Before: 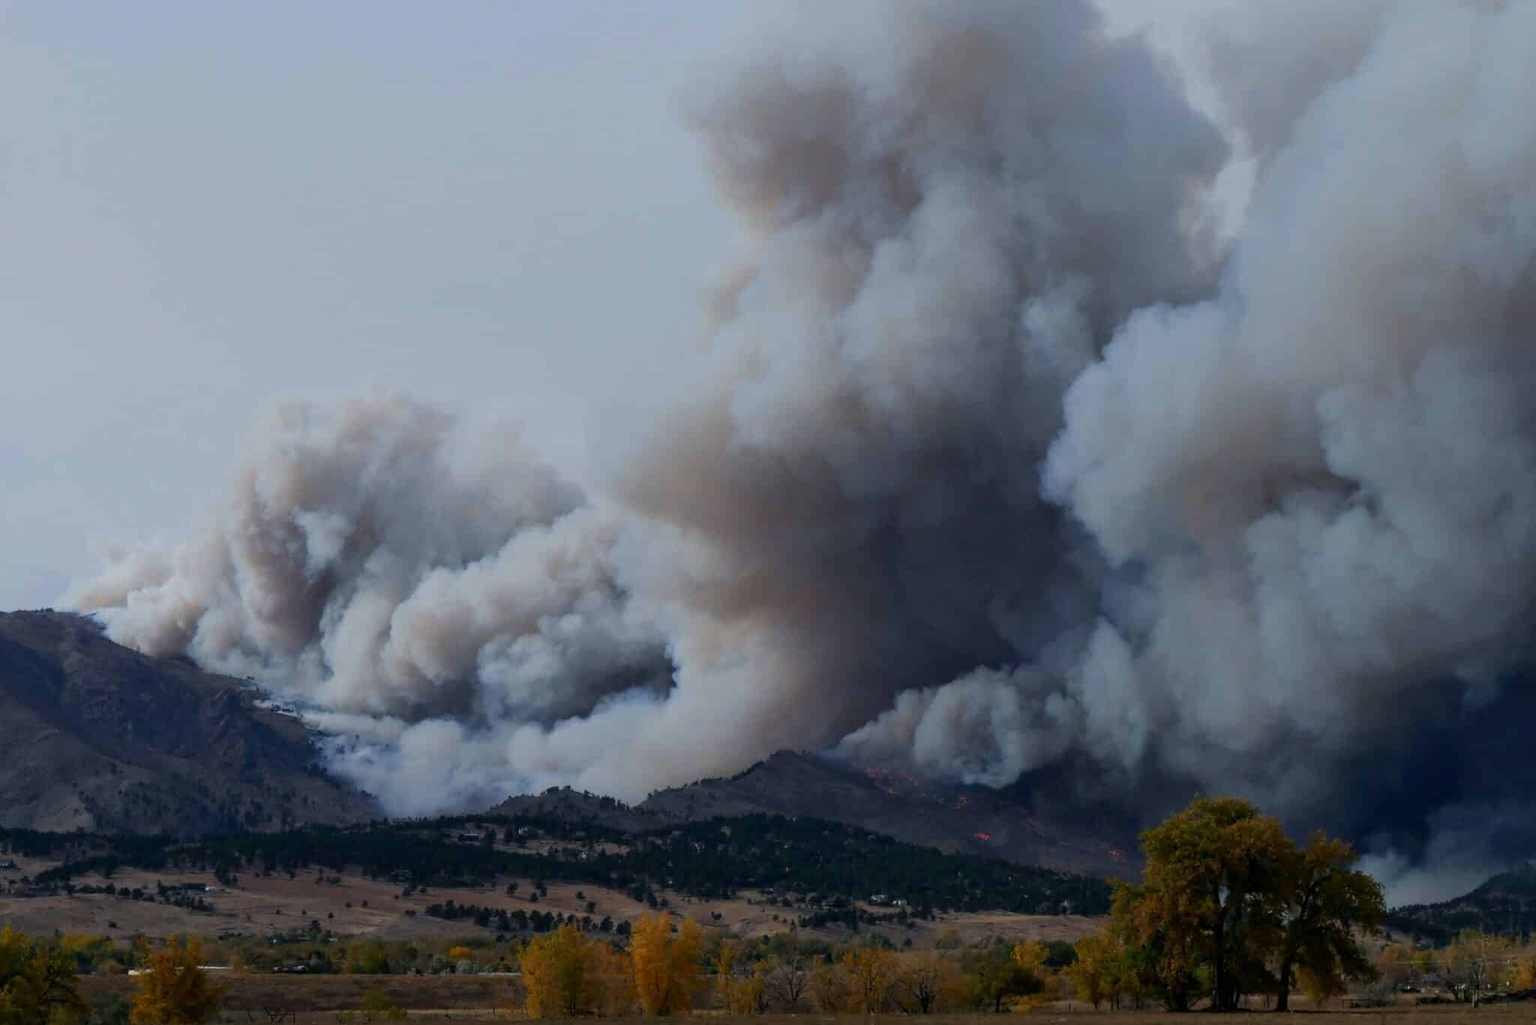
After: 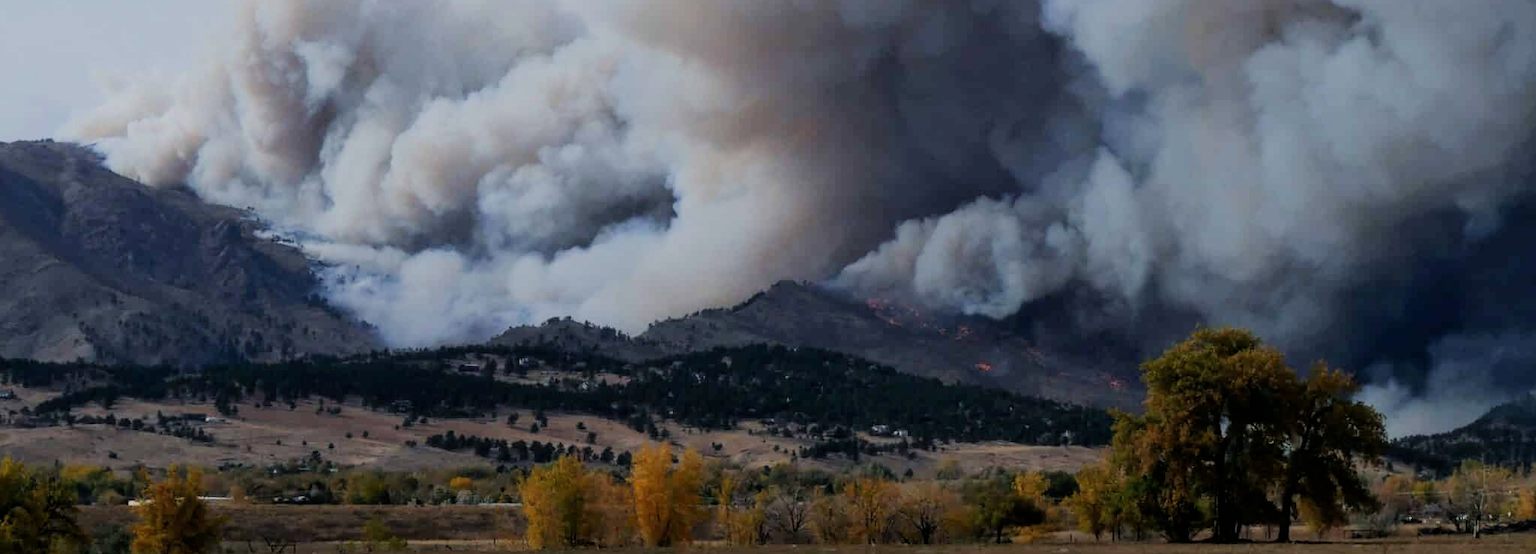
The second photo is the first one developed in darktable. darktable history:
exposure: exposure 0.609 EV, compensate exposure bias true, compensate highlight preservation false
haze removal: strength -0.061, compatibility mode true, adaptive false
filmic rgb: black relative exposure -7.65 EV, white relative exposure 4.56 EV, hardness 3.61
crop and rotate: top 45.907%, right 0.058%
